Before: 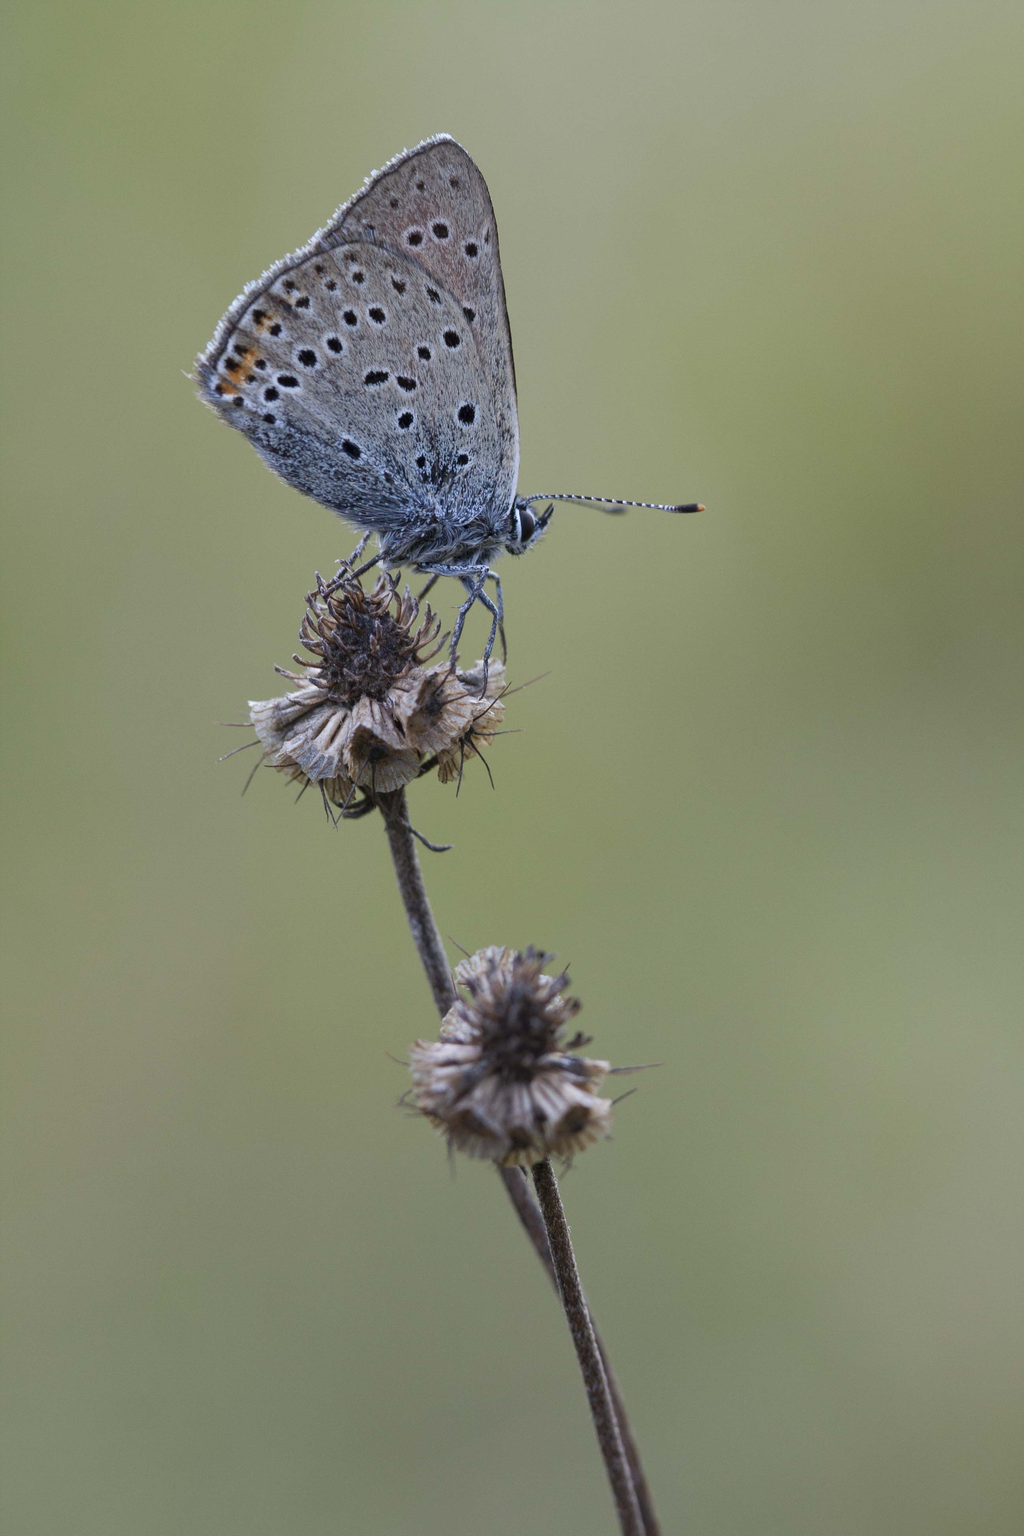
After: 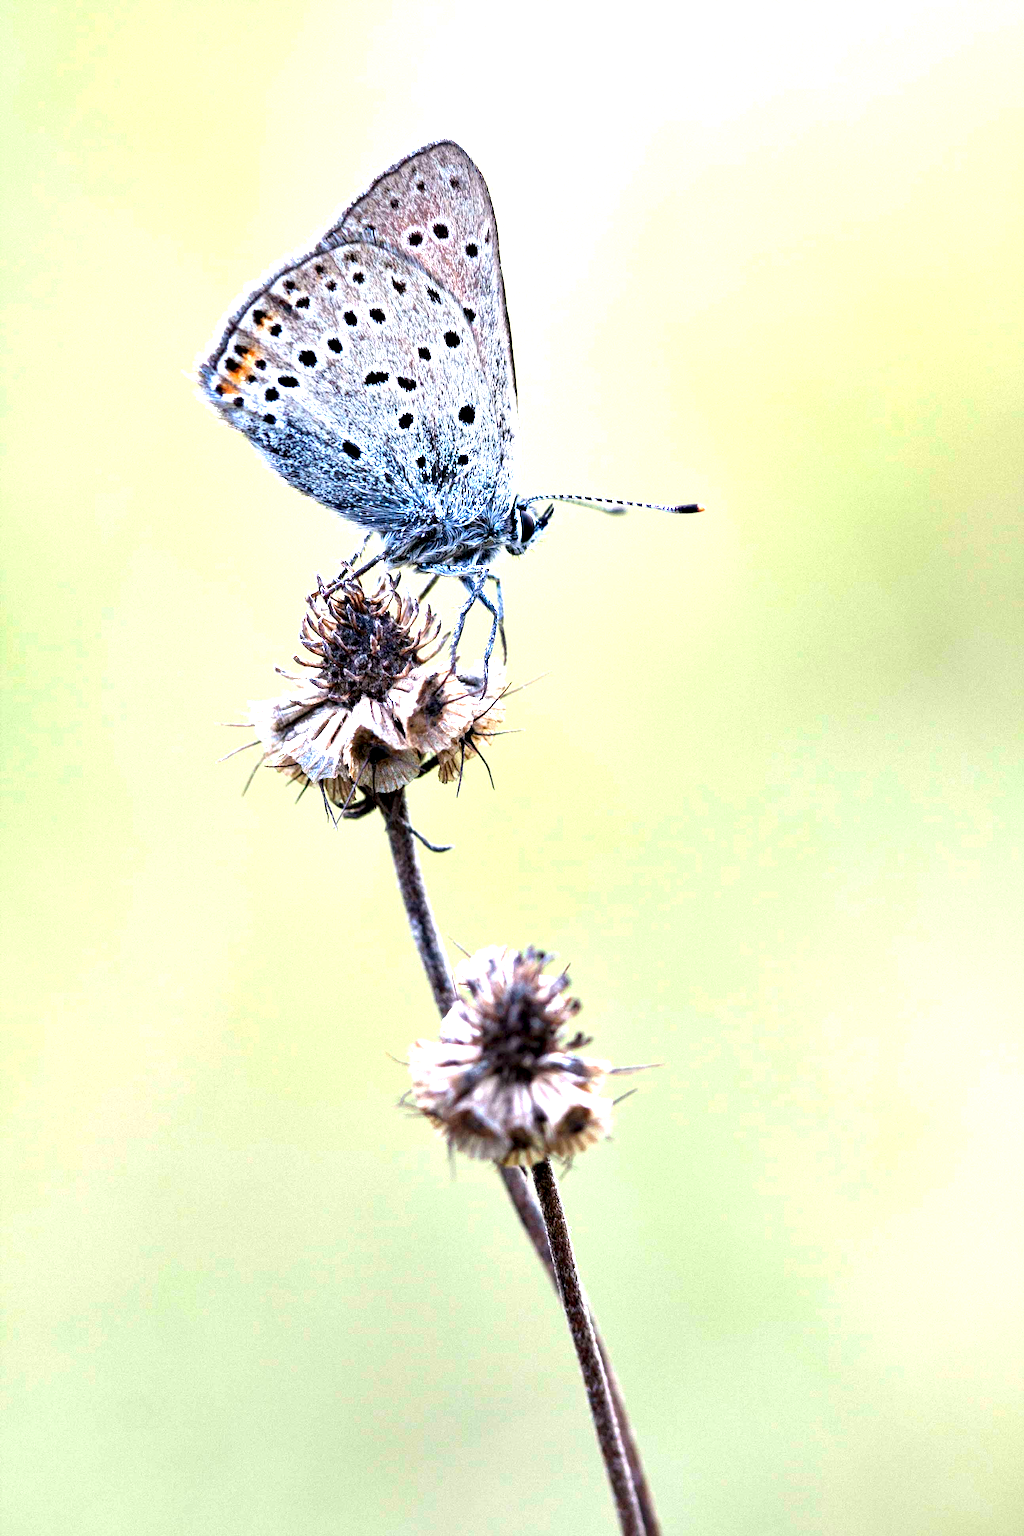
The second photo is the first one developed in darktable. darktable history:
contrast equalizer: octaves 7, y [[0.6 ×6], [0.55 ×6], [0 ×6], [0 ×6], [0 ×6]]
exposure: black level correction 0, exposure 1.982 EV, compensate exposure bias true, compensate highlight preservation false
